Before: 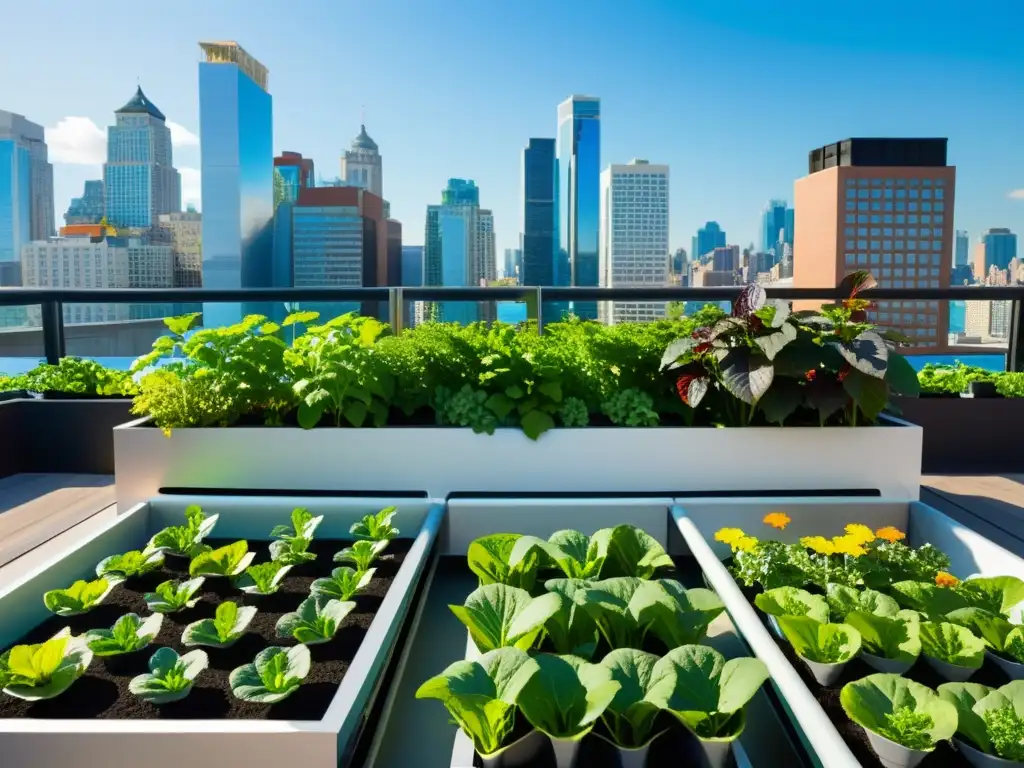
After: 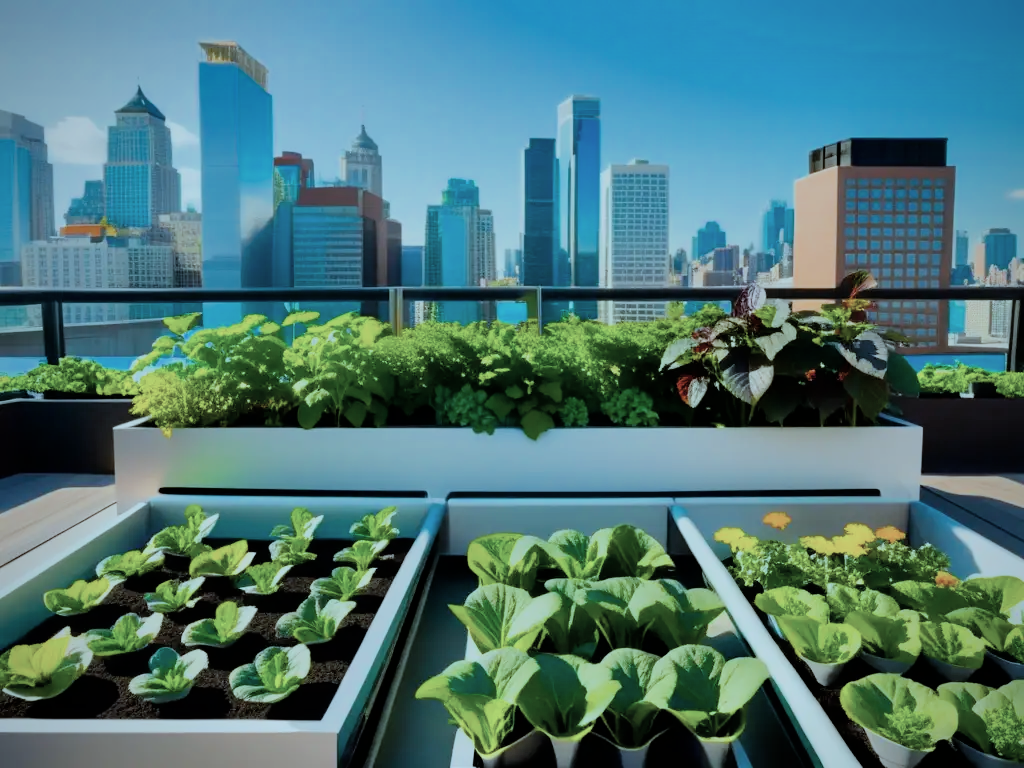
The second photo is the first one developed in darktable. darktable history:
filmic rgb: black relative exposure -7.75 EV, white relative exposure 4.44 EV, hardness 3.76, latitude 38.36%, contrast 0.97, highlights saturation mix 9.05%, shadows ↔ highlights balance 4.72%, preserve chrominance max RGB, color science v6 (2022), iterations of high-quality reconstruction 0, contrast in shadows safe, contrast in highlights safe
color balance rgb: perceptual saturation grading › global saturation 28.311%, perceptual saturation grading › mid-tones 12.533%, perceptual saturation grading › shadows 10.973%
color correction: highlights a* -12.21, highlights b* -17.36, saturation 0.7
shadows and highlights: radius 117.35, shadows 42.57, highlights -62.21, soften with gaussian
vignetting: brightness -0.386, saturation 0.01, unbound false
